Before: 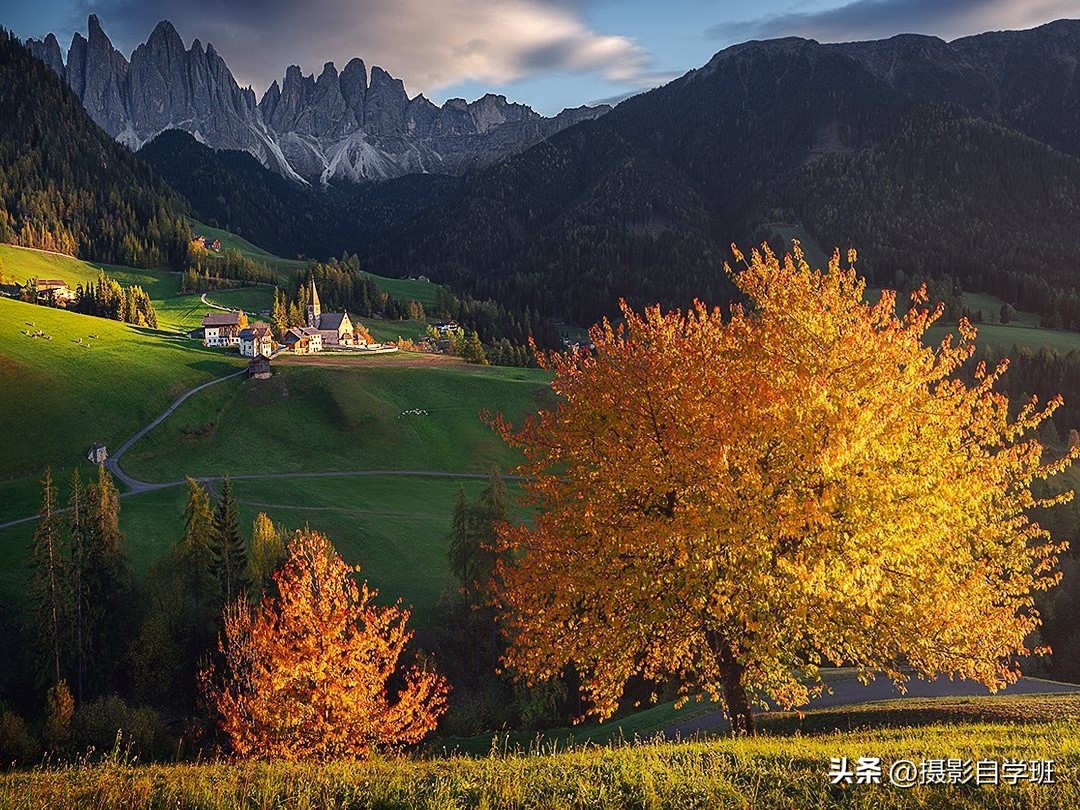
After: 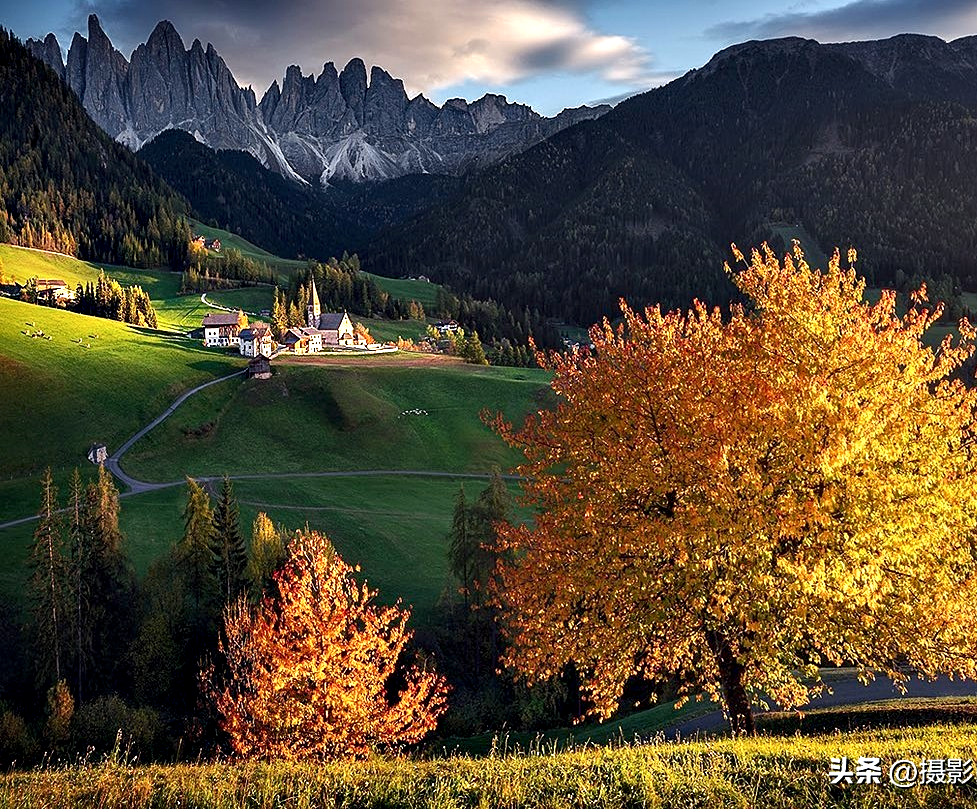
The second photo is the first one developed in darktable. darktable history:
crop: right 9.483%, bottom 0.036%
contrast equalizer: y [[0.6 ×6], [0.55 ×6], [0 ×6], [0 ×6], [0 ×6]]
